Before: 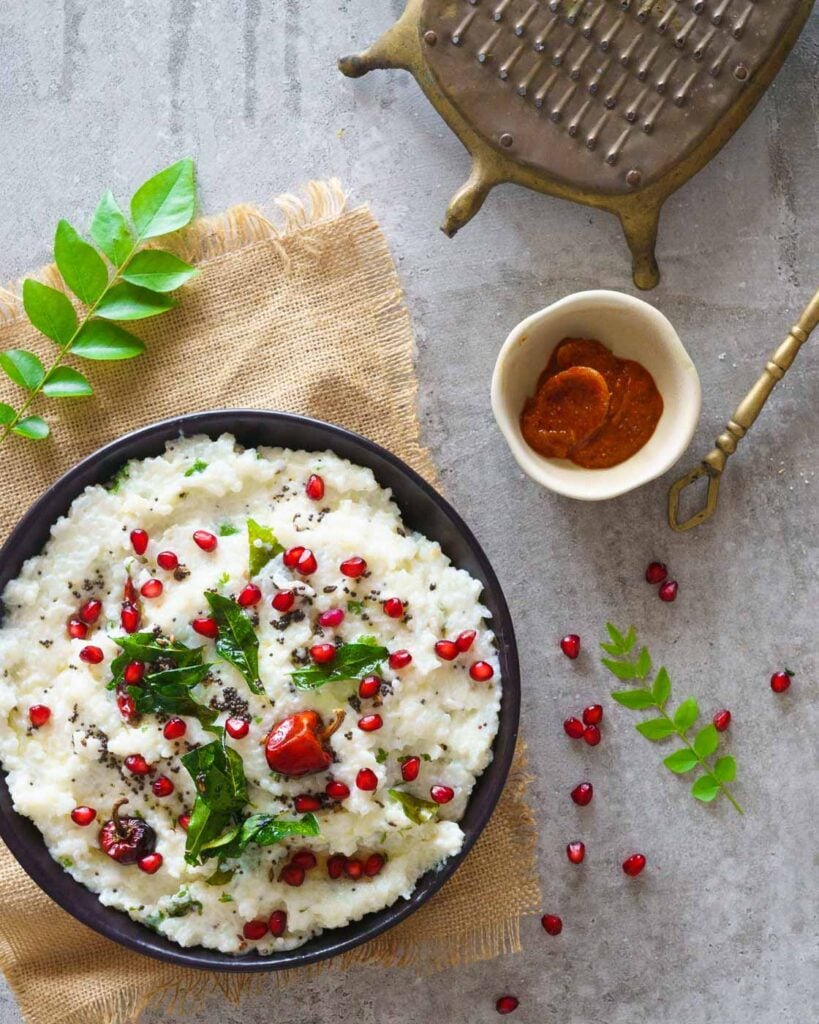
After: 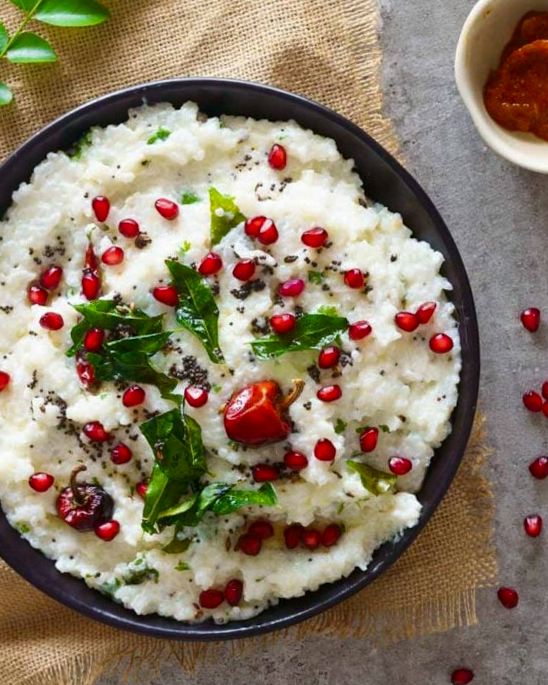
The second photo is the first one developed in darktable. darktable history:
crop and rotate: angle -0.82°, left 3.85%, top 31.828%, right 27.992%
contrast brightness saturation: brightness -0.09
